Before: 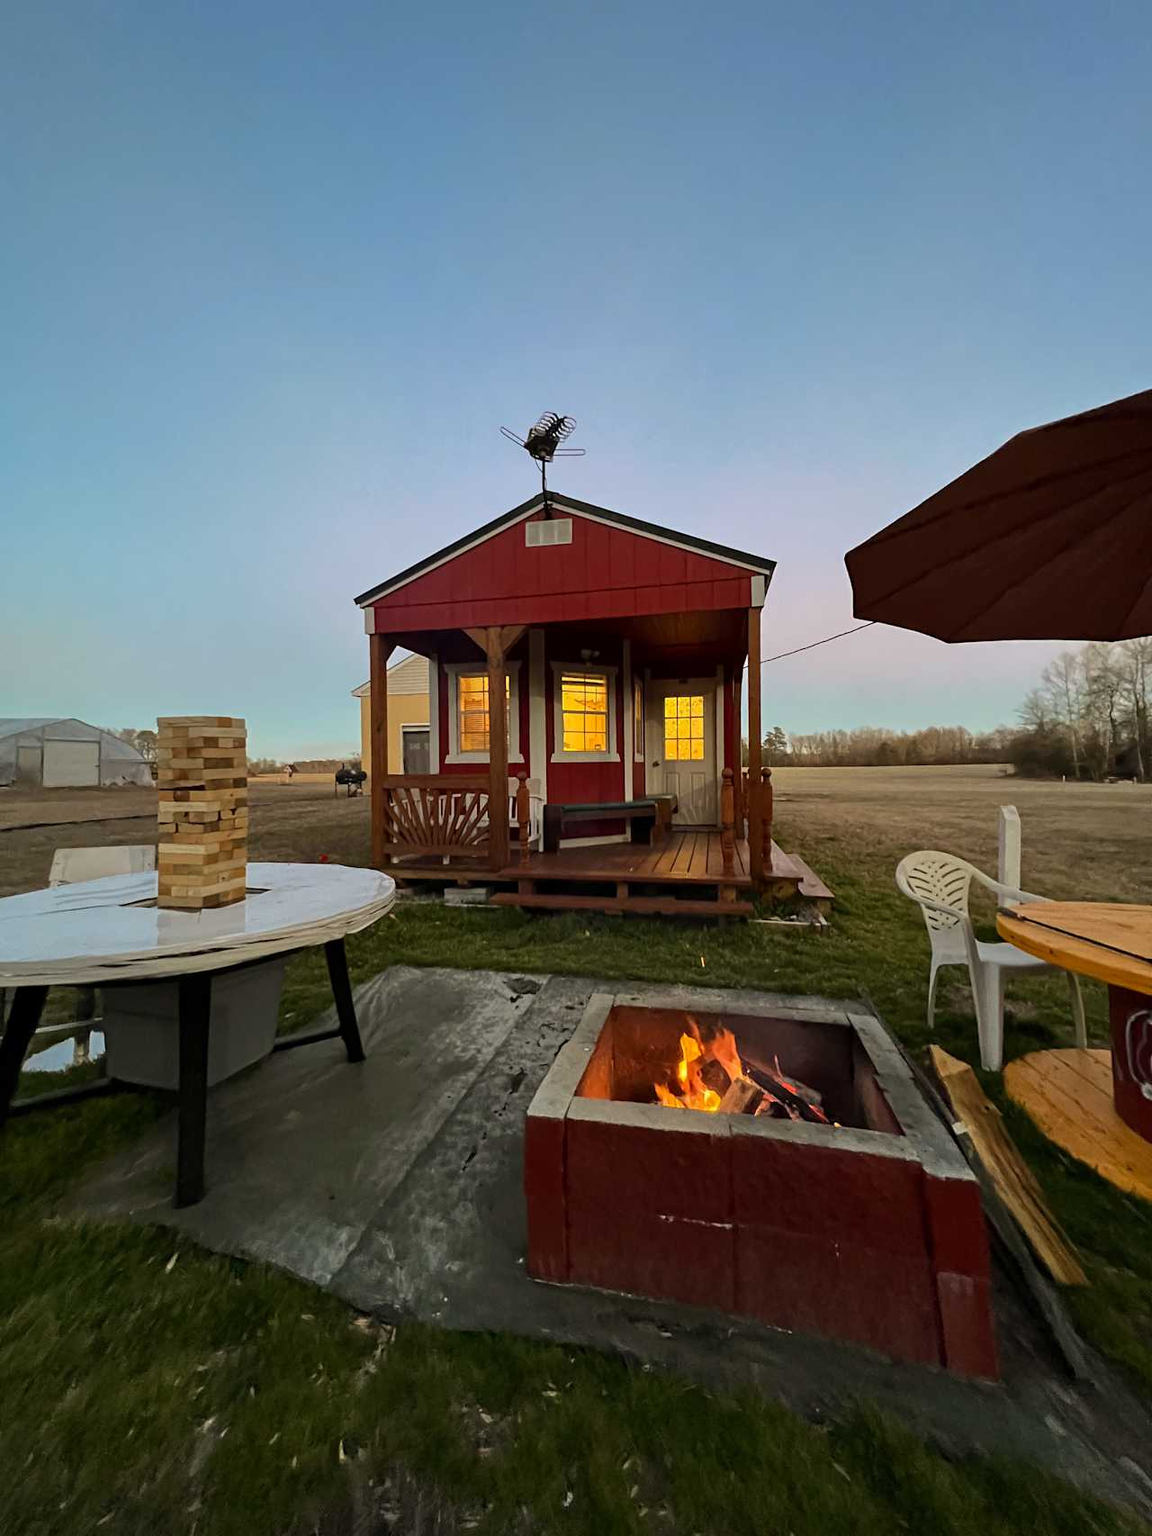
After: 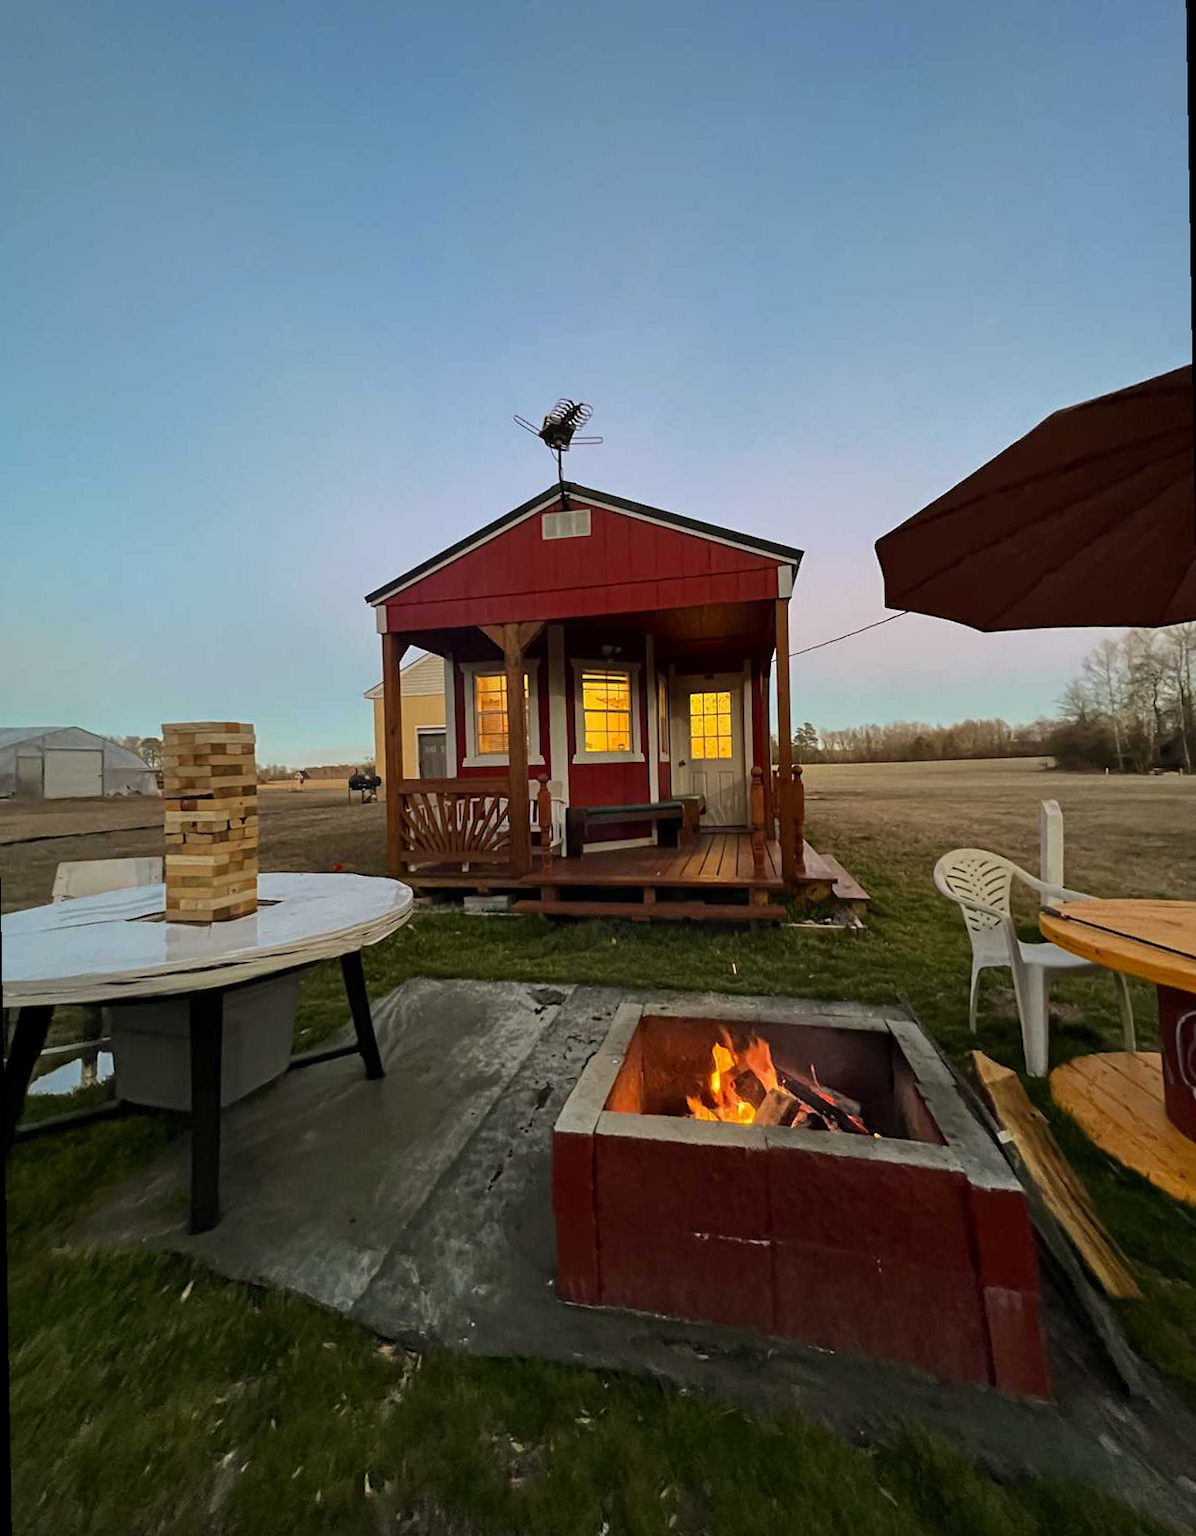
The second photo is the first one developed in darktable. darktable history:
crop and rotate: left 0.126%
rotate and perspective: rotation -1°, crop left 0.011, crop right 0.989, crop top 0.025, crop bottom 0.975
tone equalizer: on, module defaults
